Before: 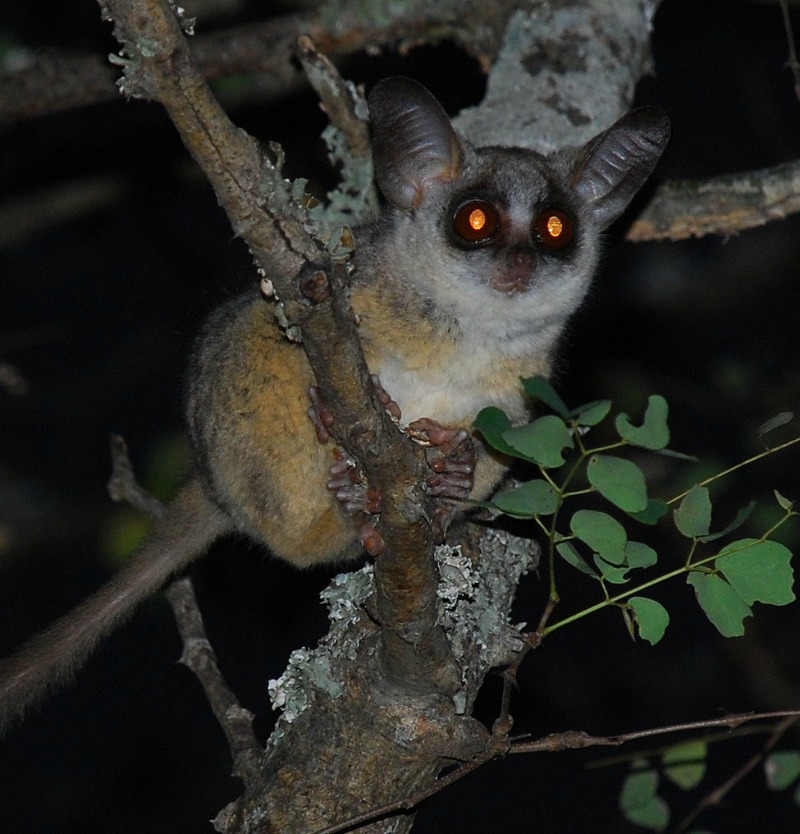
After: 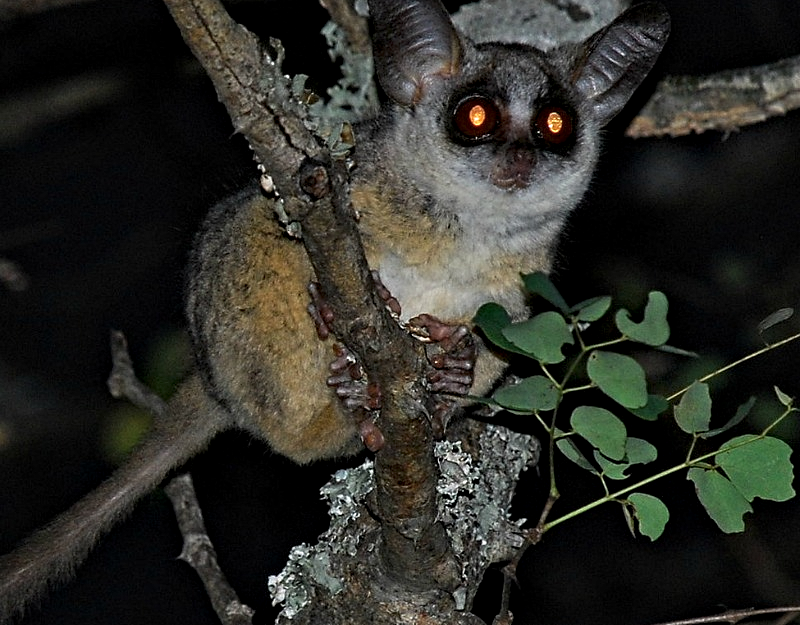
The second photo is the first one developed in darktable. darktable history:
contrast equalizer: octaves 7, y [[0.5, 0.542, 0.583, 0.625, 0.667, 0.708], [0.5 ×6], [0.5 ×6], [0 ×6], [0 ×6]]
crop and rotate: top 12.5%, bottom 12.5%
